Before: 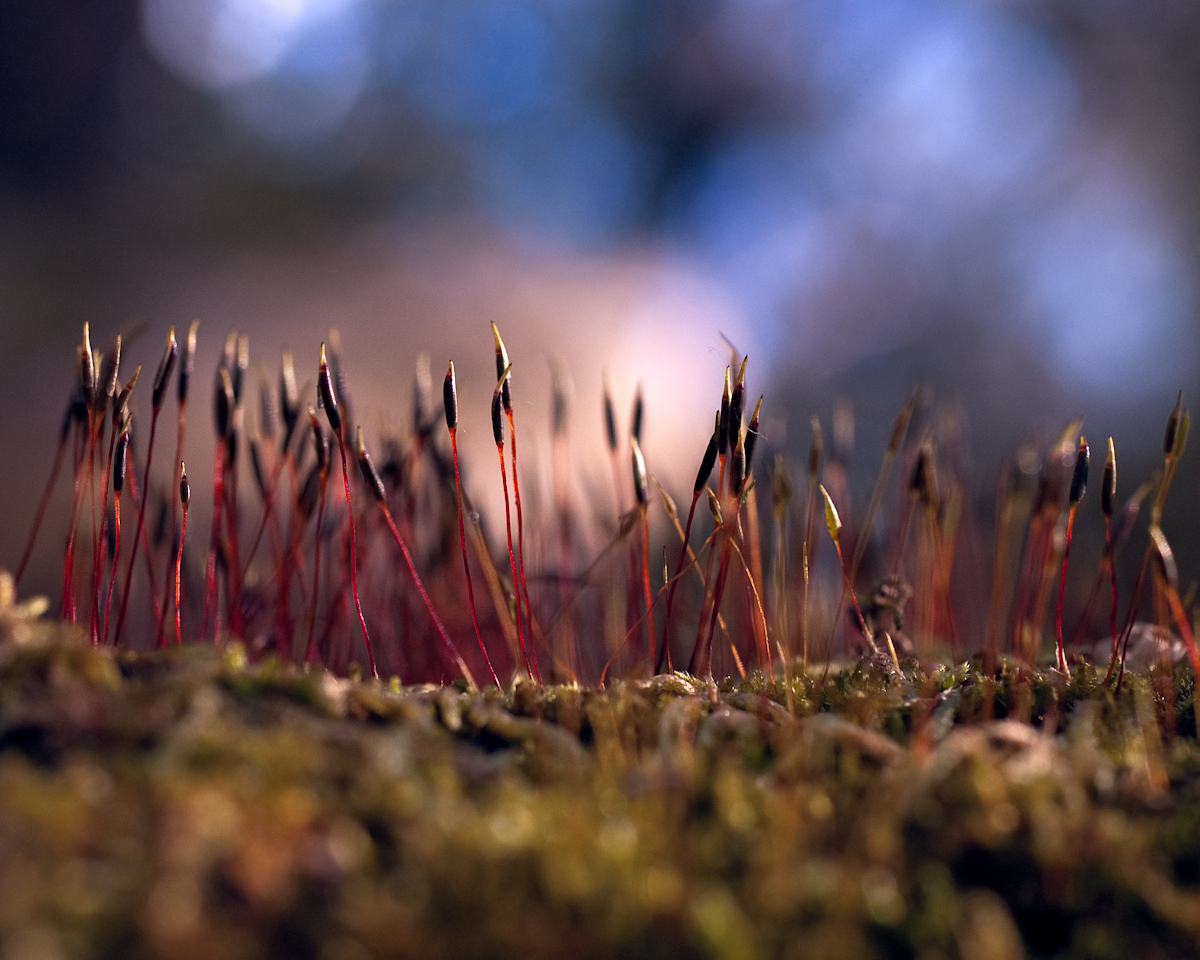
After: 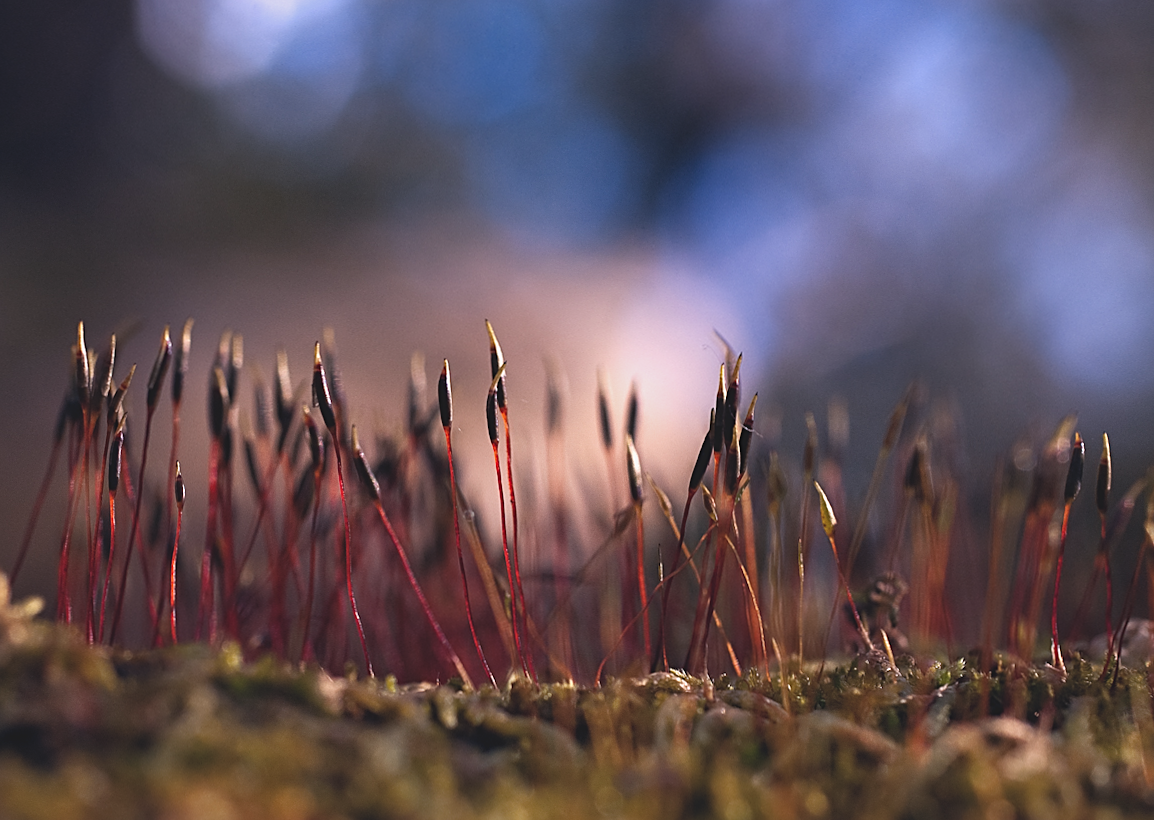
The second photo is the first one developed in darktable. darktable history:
exposure: black level correction -0.014, exposure -0.186 EV, compensate highlight preservation false
crop and rotate: angle 0.204°, left 0.253%, right 3.112%, bottom 14.123%
sharpen: amount 0.494
